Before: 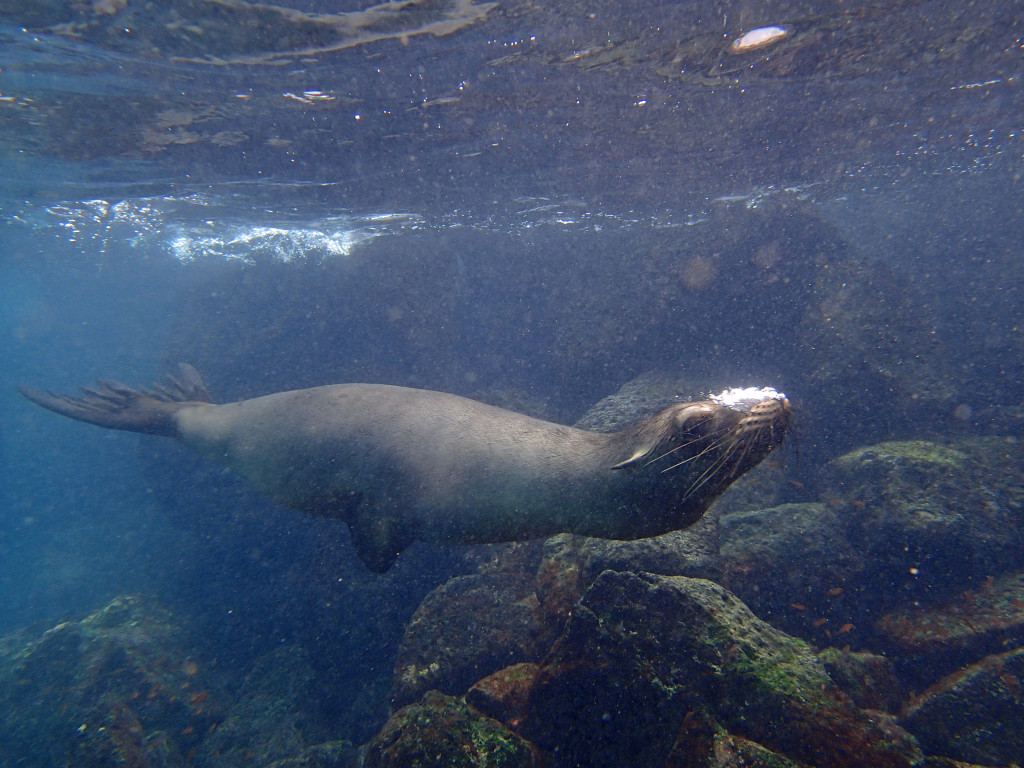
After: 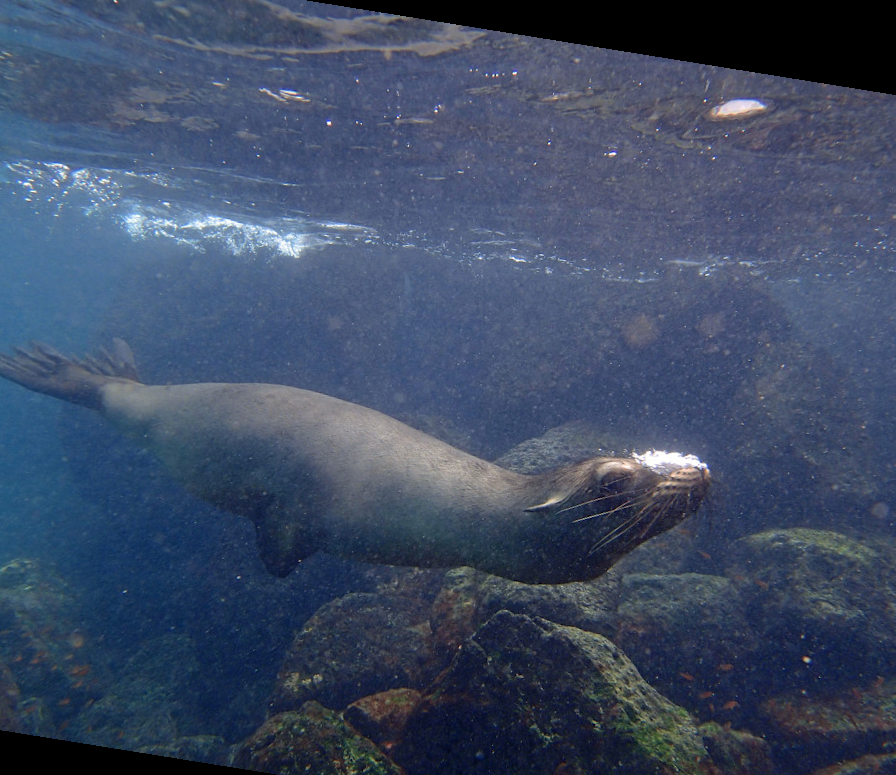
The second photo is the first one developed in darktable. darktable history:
rotate and perspective: rotation 9.12°, automatic cropping off
crop: left 11.225%, top 5.381%, right 9.565%, bottom 10.314%
